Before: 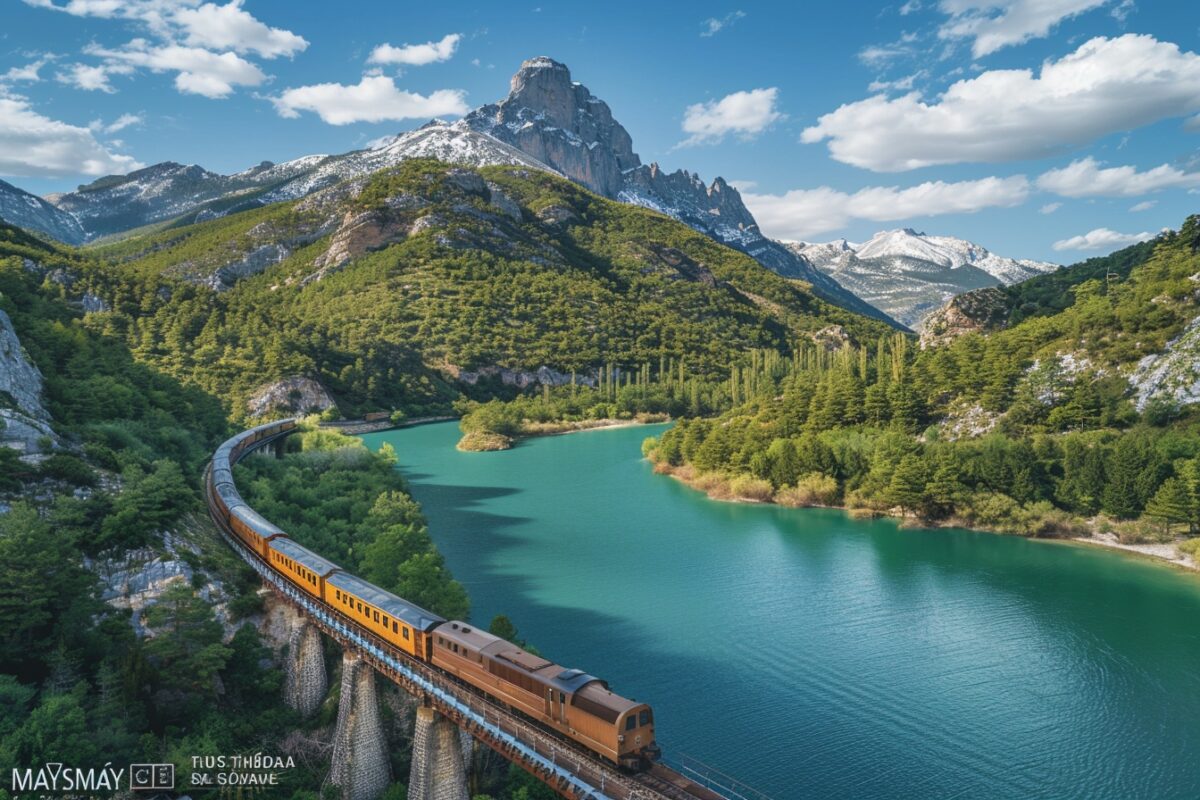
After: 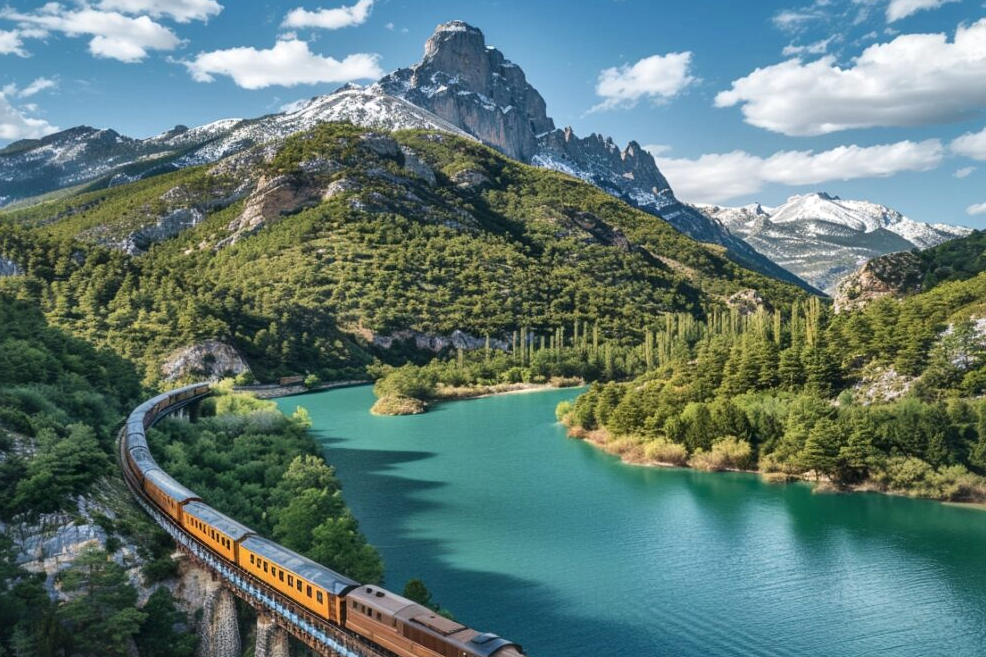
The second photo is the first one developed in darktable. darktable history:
crop and rotate: left 7.196%, top 4.574%, right 10.605%, bottom 13.178%
local contrast: mode bilateral grid, contrast 20, coarseness 50, detail 161%, midtone range 0.2
